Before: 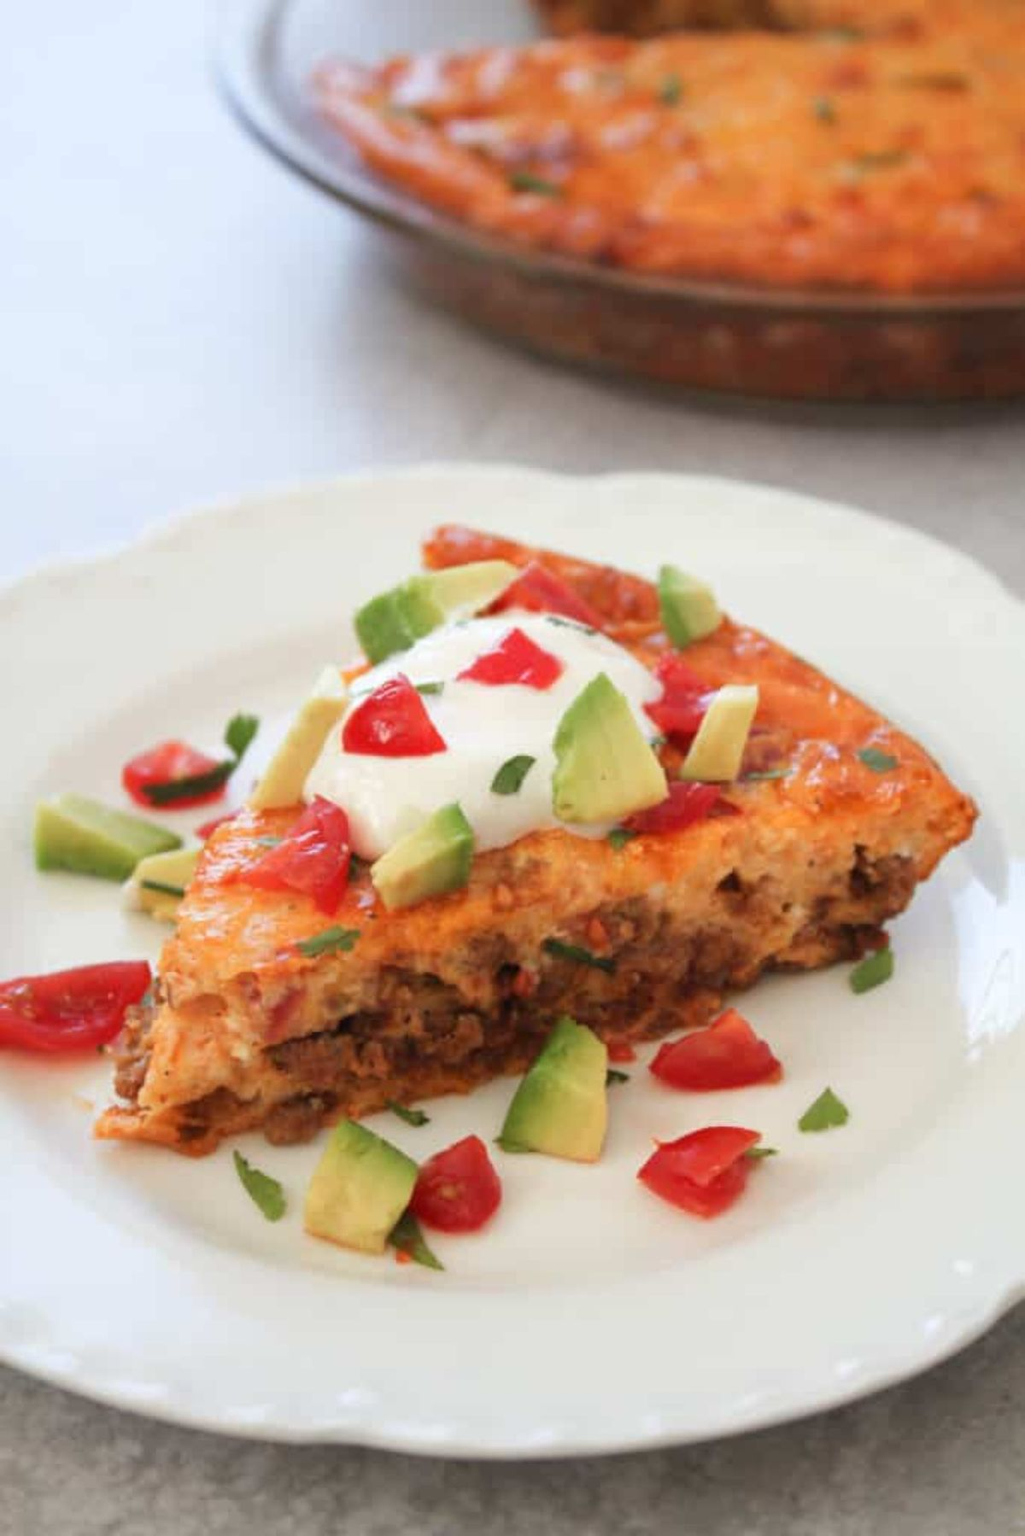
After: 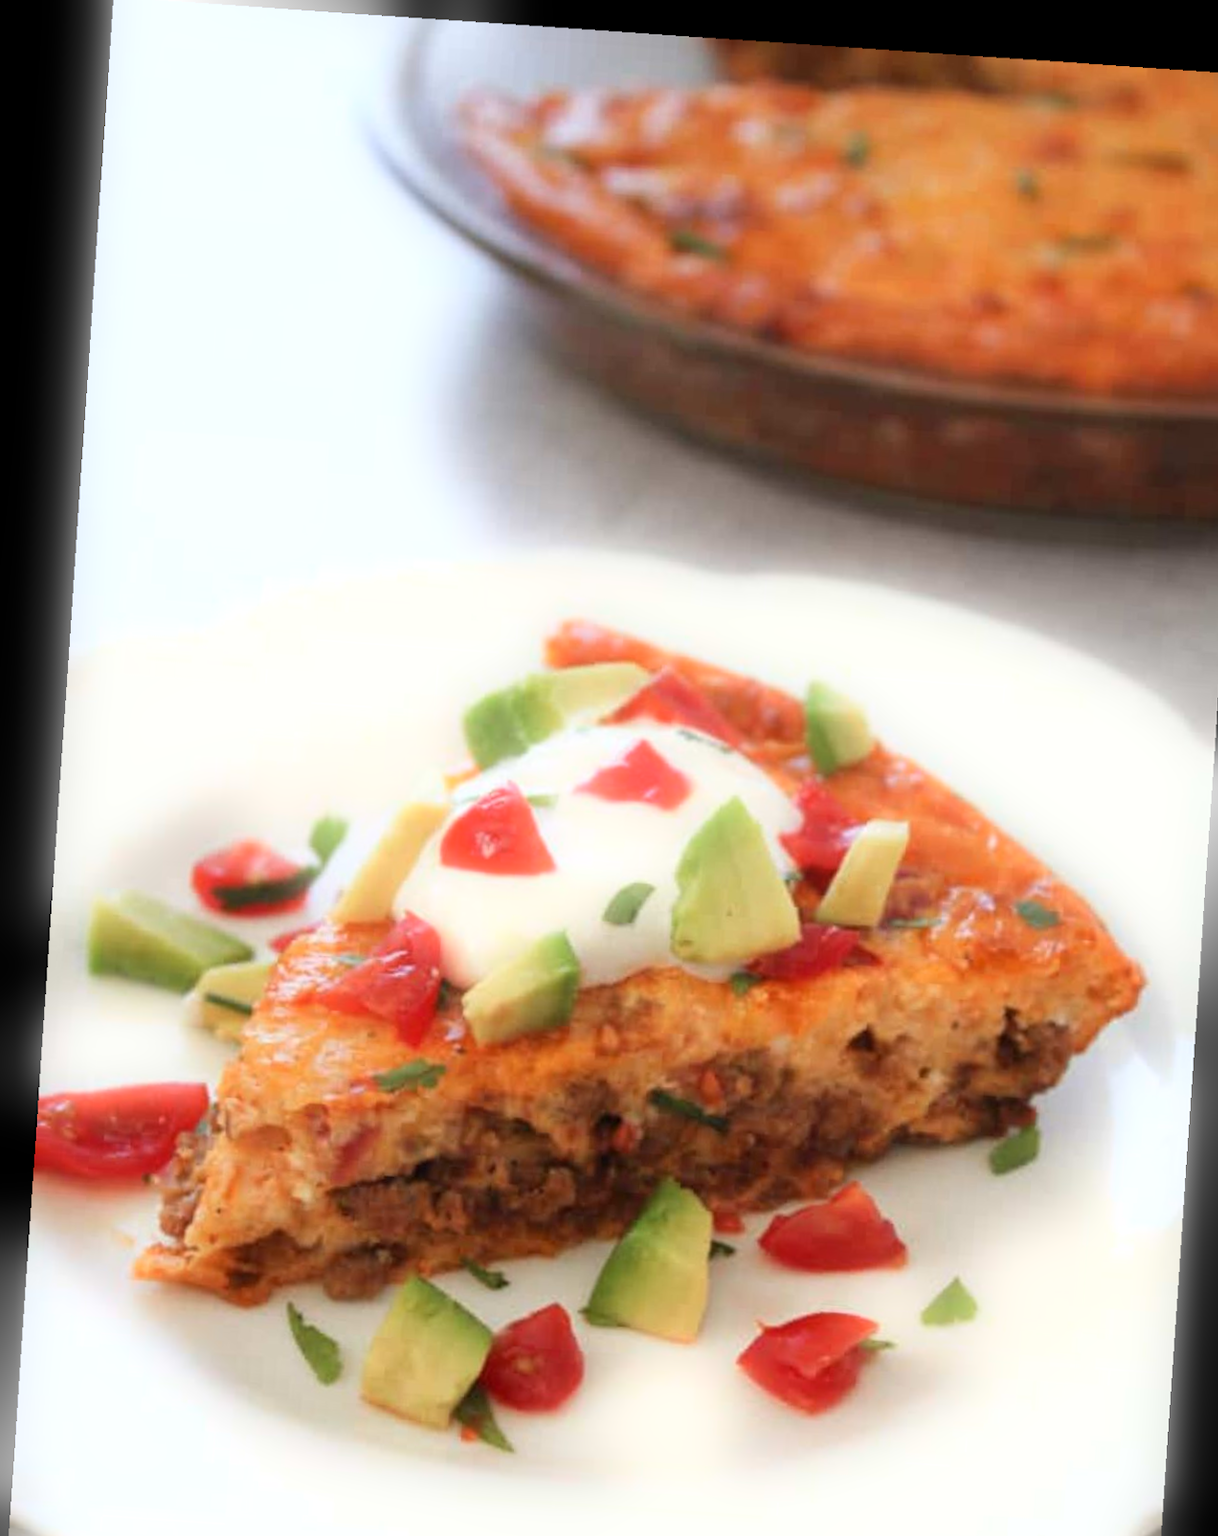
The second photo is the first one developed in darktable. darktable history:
bloom: size 5%, threshold 95%, strength 15%
rotate and perspective: rotation 4.1°, automatic cropping off
crop and rotate: angle 0.2°, left 0.275%, right 3.127%, bottom 14.18%
